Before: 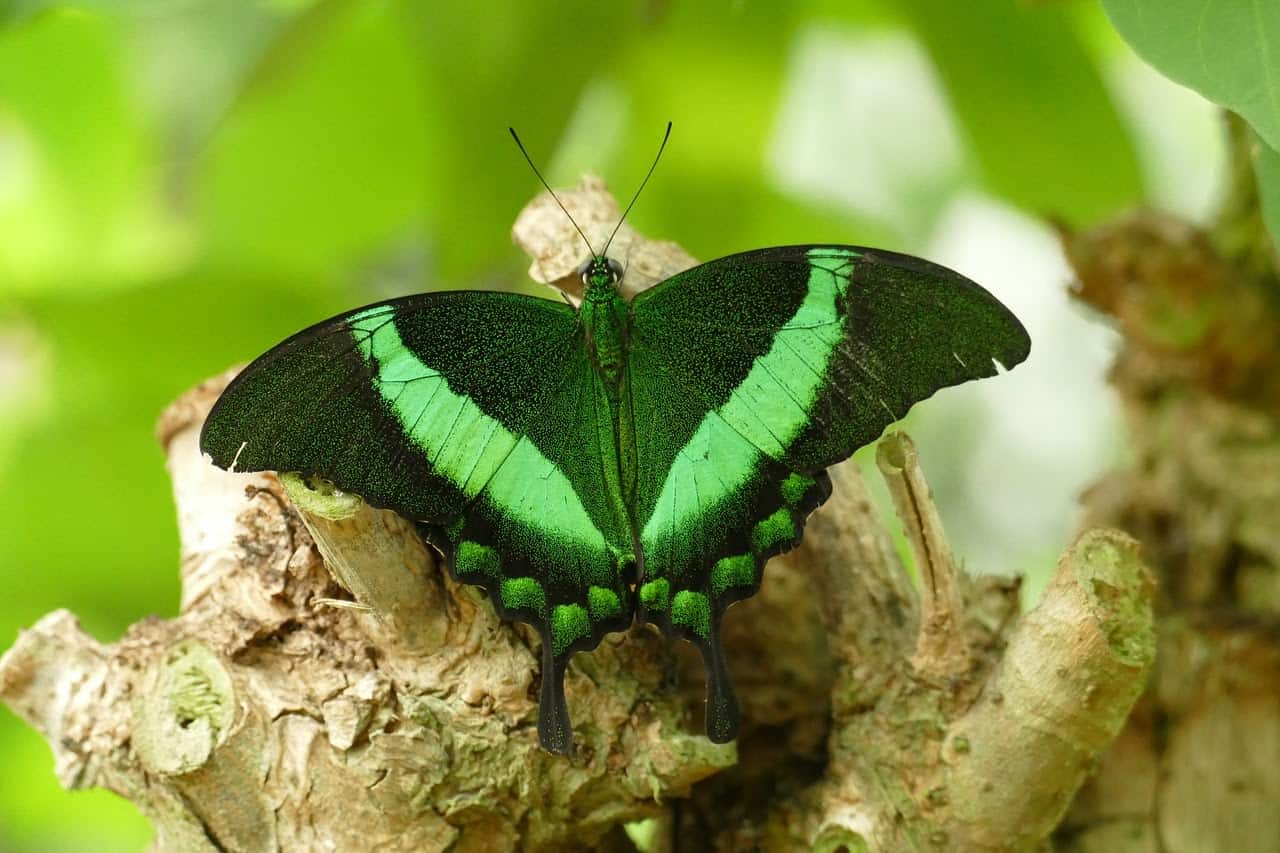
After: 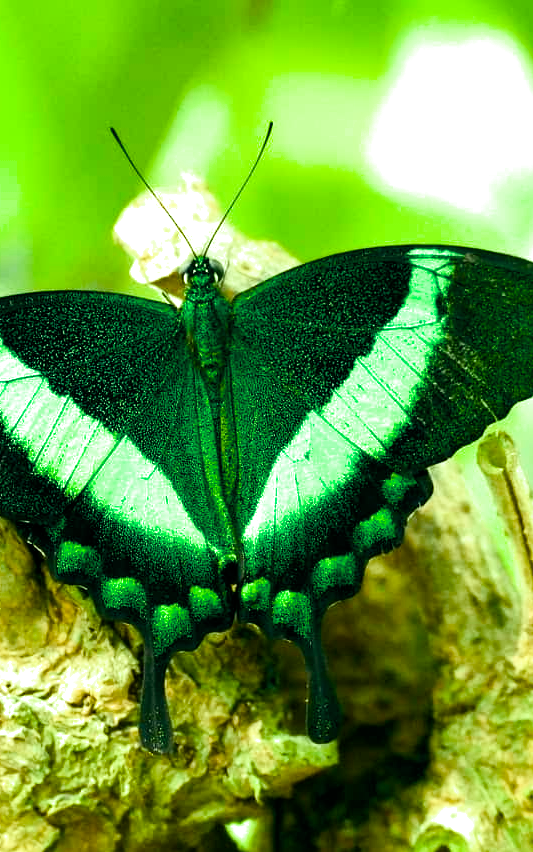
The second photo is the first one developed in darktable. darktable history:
color balance rgb: shadows lift › luminance -7.7%, shadows lift › chroma 2.13%, shadows lift › hue 165.27°, power › luminance -7.77%, power › chroma 1.1%, power › hue 215.88°, highlights gain › luminance 15.15%, highlights gain › chroma 7%, highlights gain › hue 125.57°, global offset › luminance -0.33%, global offset › chroma 0.11%, global offset › hue 165.27°, perceptual saturation grading › global saturation 24.42%, perceptual saturation grading › highlights -24.42%, perceptual saturation grading › mid-tones 24.42%, perceptual saturation grading › shadows 40%, perceptual brilliance grading › global brilliance -5%, perceptual brilliance grading › highlights 24.42%, perceptual brilliance grading › mid-tones 7%, perceptual brilliance grading › shadows -5%
crop: left 31.229%, right 27.105%
exposure: exposure 0.6 EV, compensate highlight preservation false
filmic rgb: black relative exposure -14.19 EV, white relative exposure 3.39 EV, hardness 7.89, preserve chrominance max RGB
